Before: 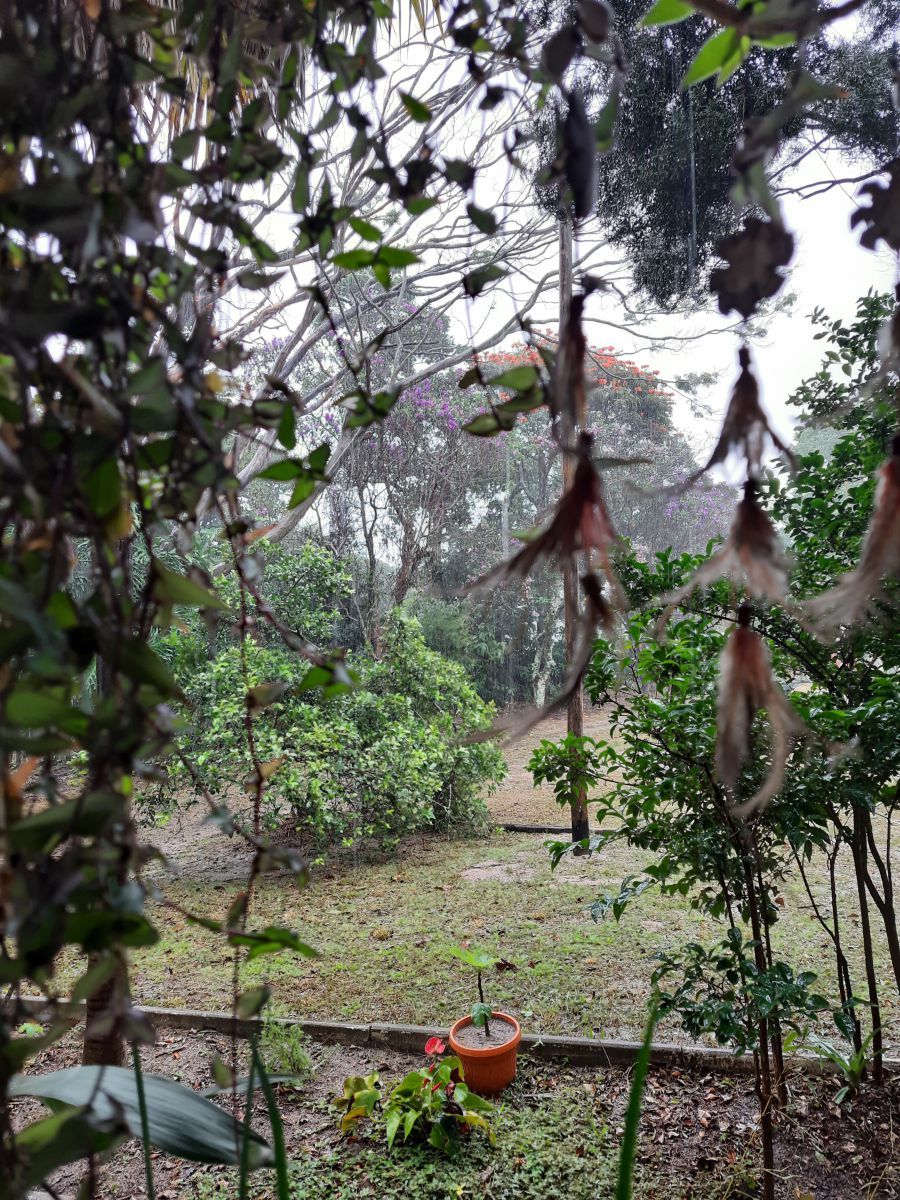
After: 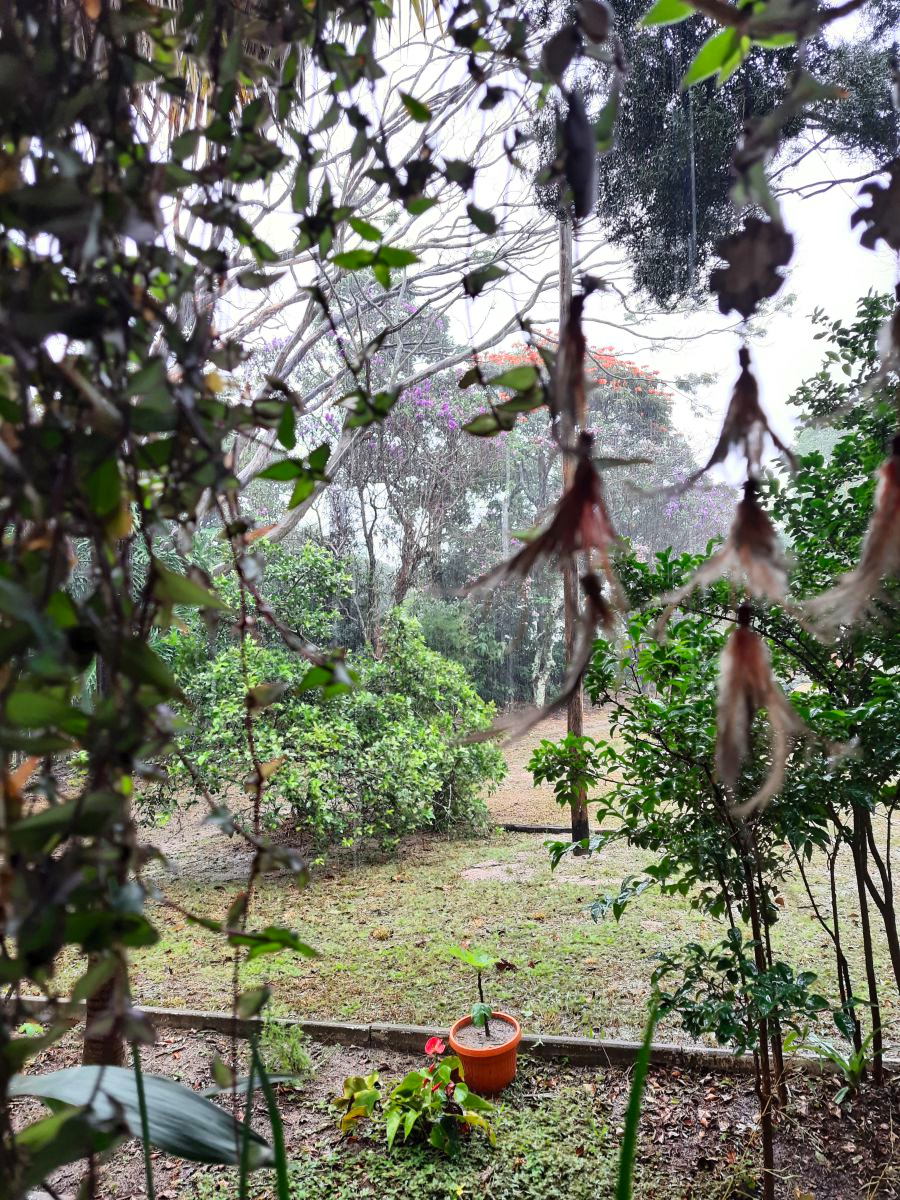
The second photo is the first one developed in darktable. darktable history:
contrast brightness saturation: contrast 0.198, brightness 0.158, saturation 0.228
exposure: compensate highlight preservation false
